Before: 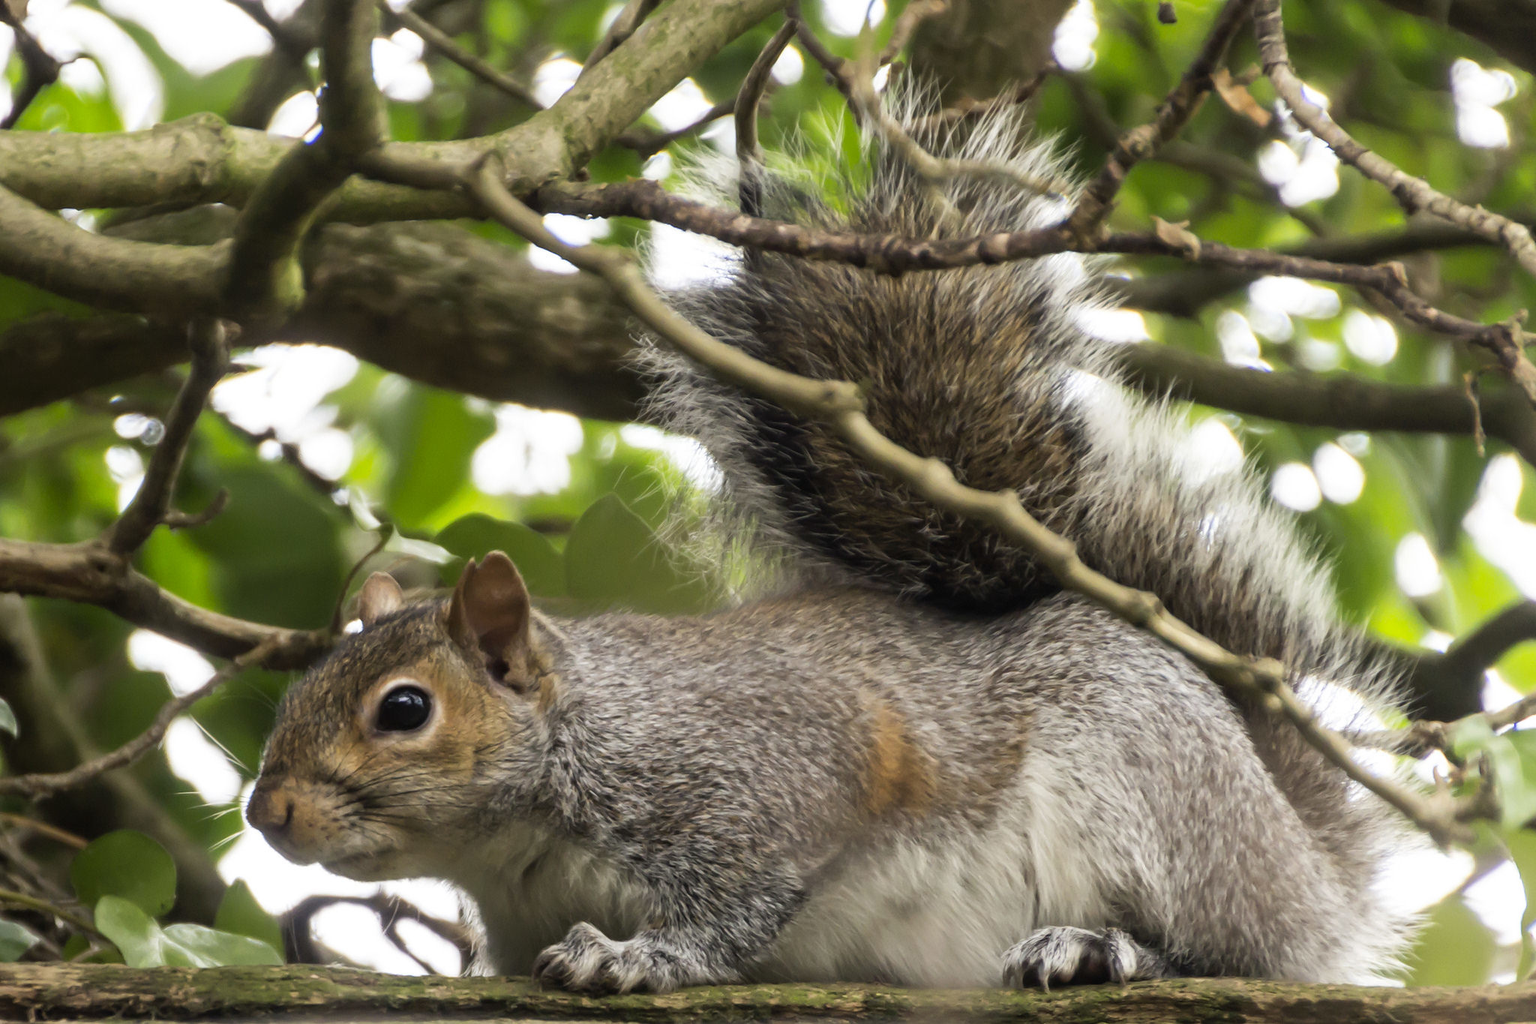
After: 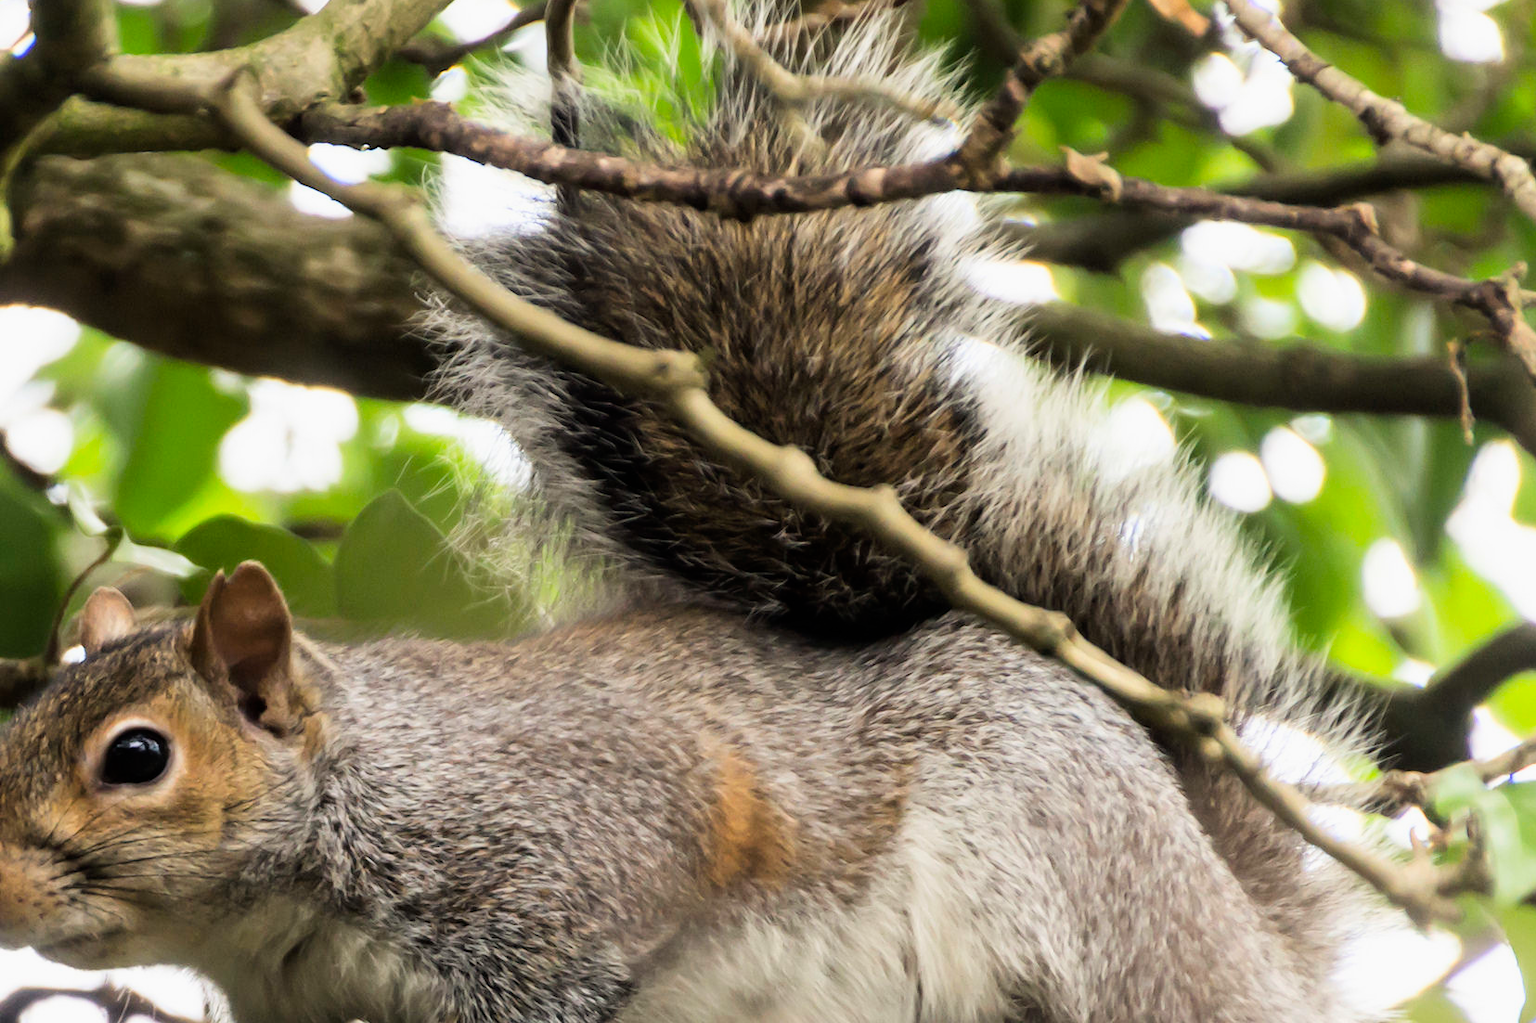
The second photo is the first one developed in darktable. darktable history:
exposure: exposure -0.116 EV, compensate exposure bias true, compensate highlight preservation false
crop: left 19.159%, top 9.58%, bottom 9.58%
tone curve: curves: ch0 [(0, 0) (0.004, 0.001) (0.133, 0.112) (0.325, 0.362) (0.832, 0.893) (1, 1)], color space Lab, linked channels, preserve colors none
